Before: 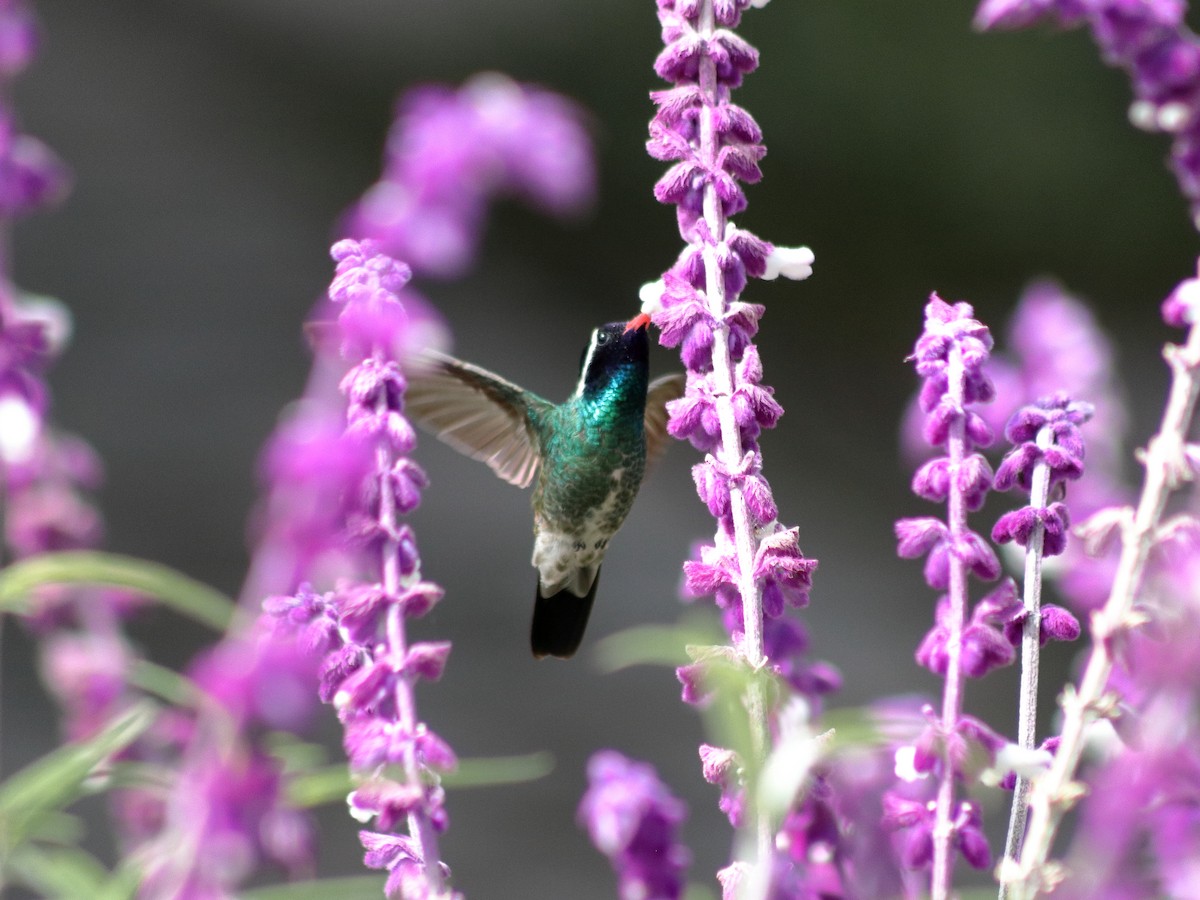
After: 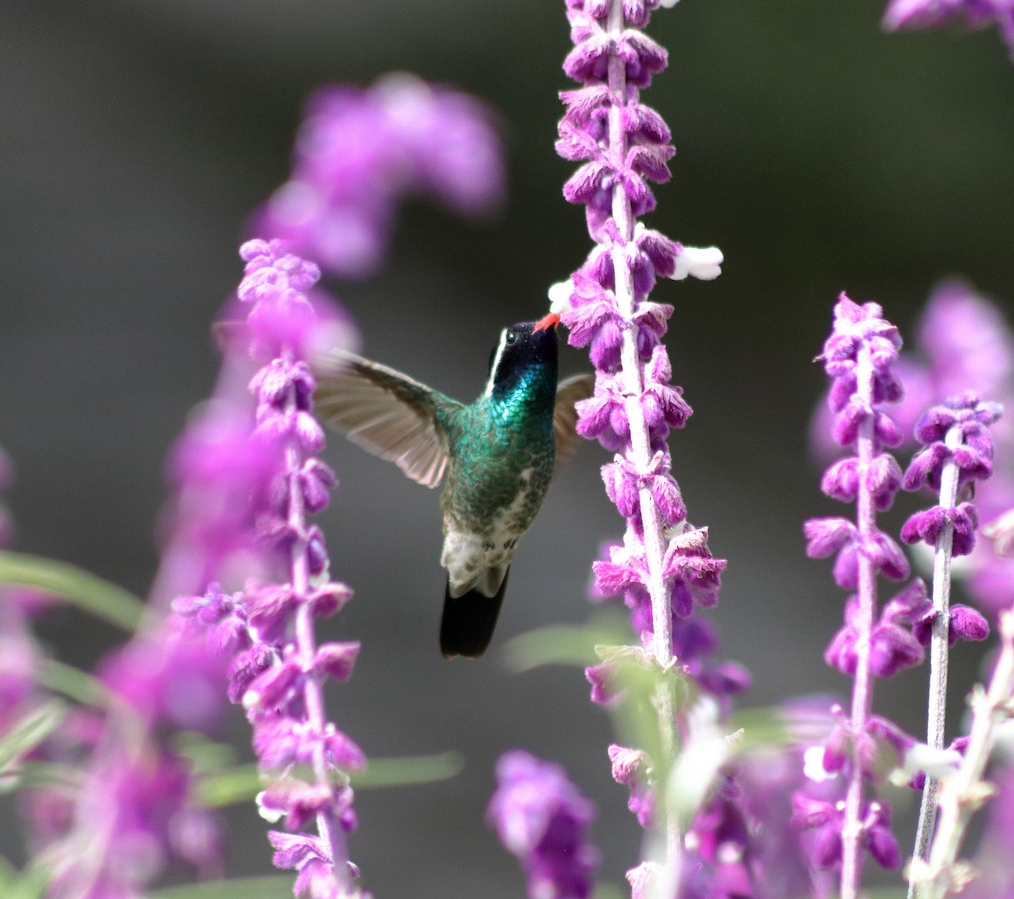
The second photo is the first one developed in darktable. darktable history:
crop: left 7.589%, right 7.848%
